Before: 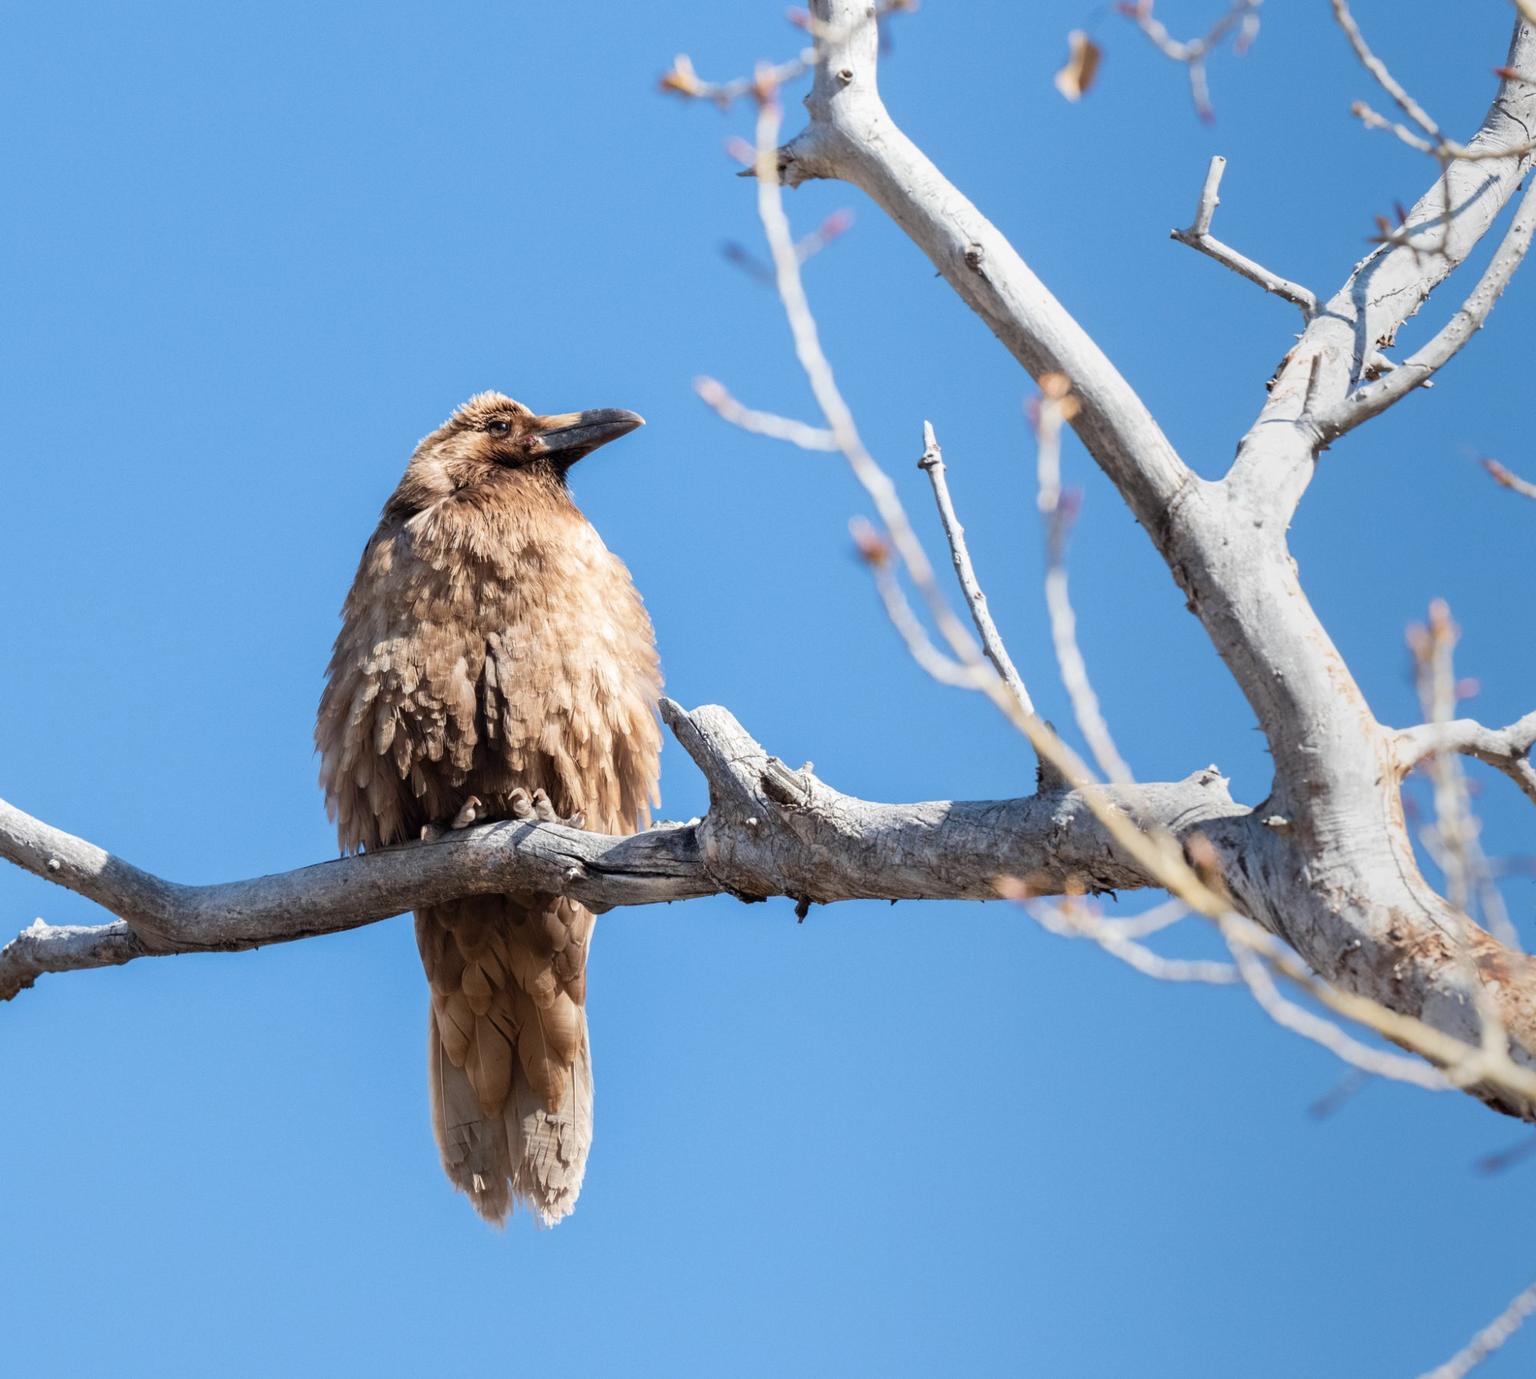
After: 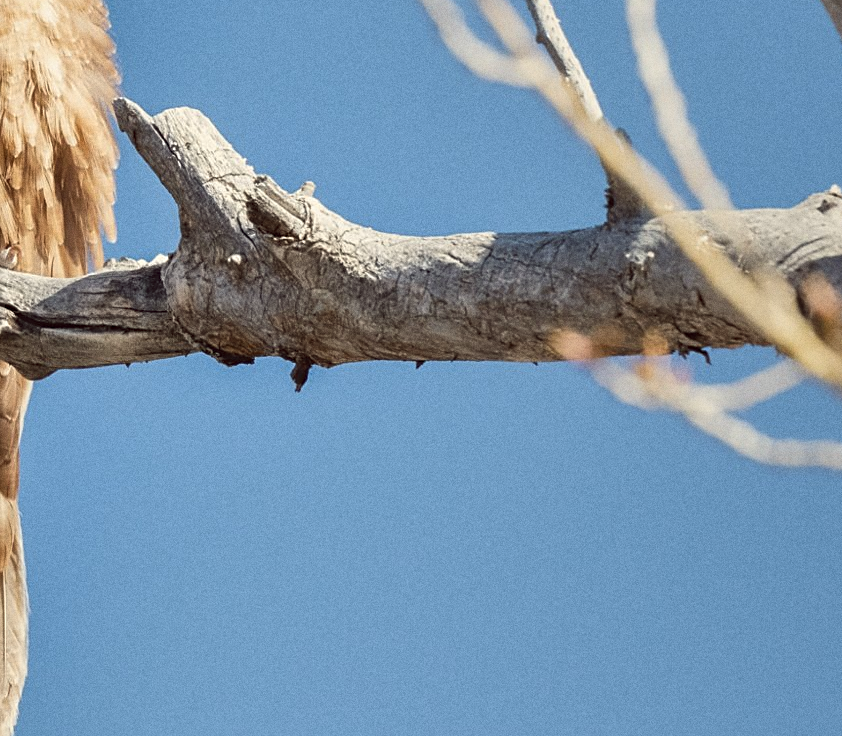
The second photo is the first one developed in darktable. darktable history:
sharpen: on, module defaults
color balance: lift [1.005, 1.002, 0.998, 0.998], gamma [1, 1.021, 1.02, 0.979], gain [0.923, 1.066, 1.056, 0.934]
grain: coarseness 0.09 ISO
crop: left 37.221%, top 45.169%, right 20.63%, bottom 13.777%
shadows and highlights: shadows color adjustment 97.66%, soften with gaussian
